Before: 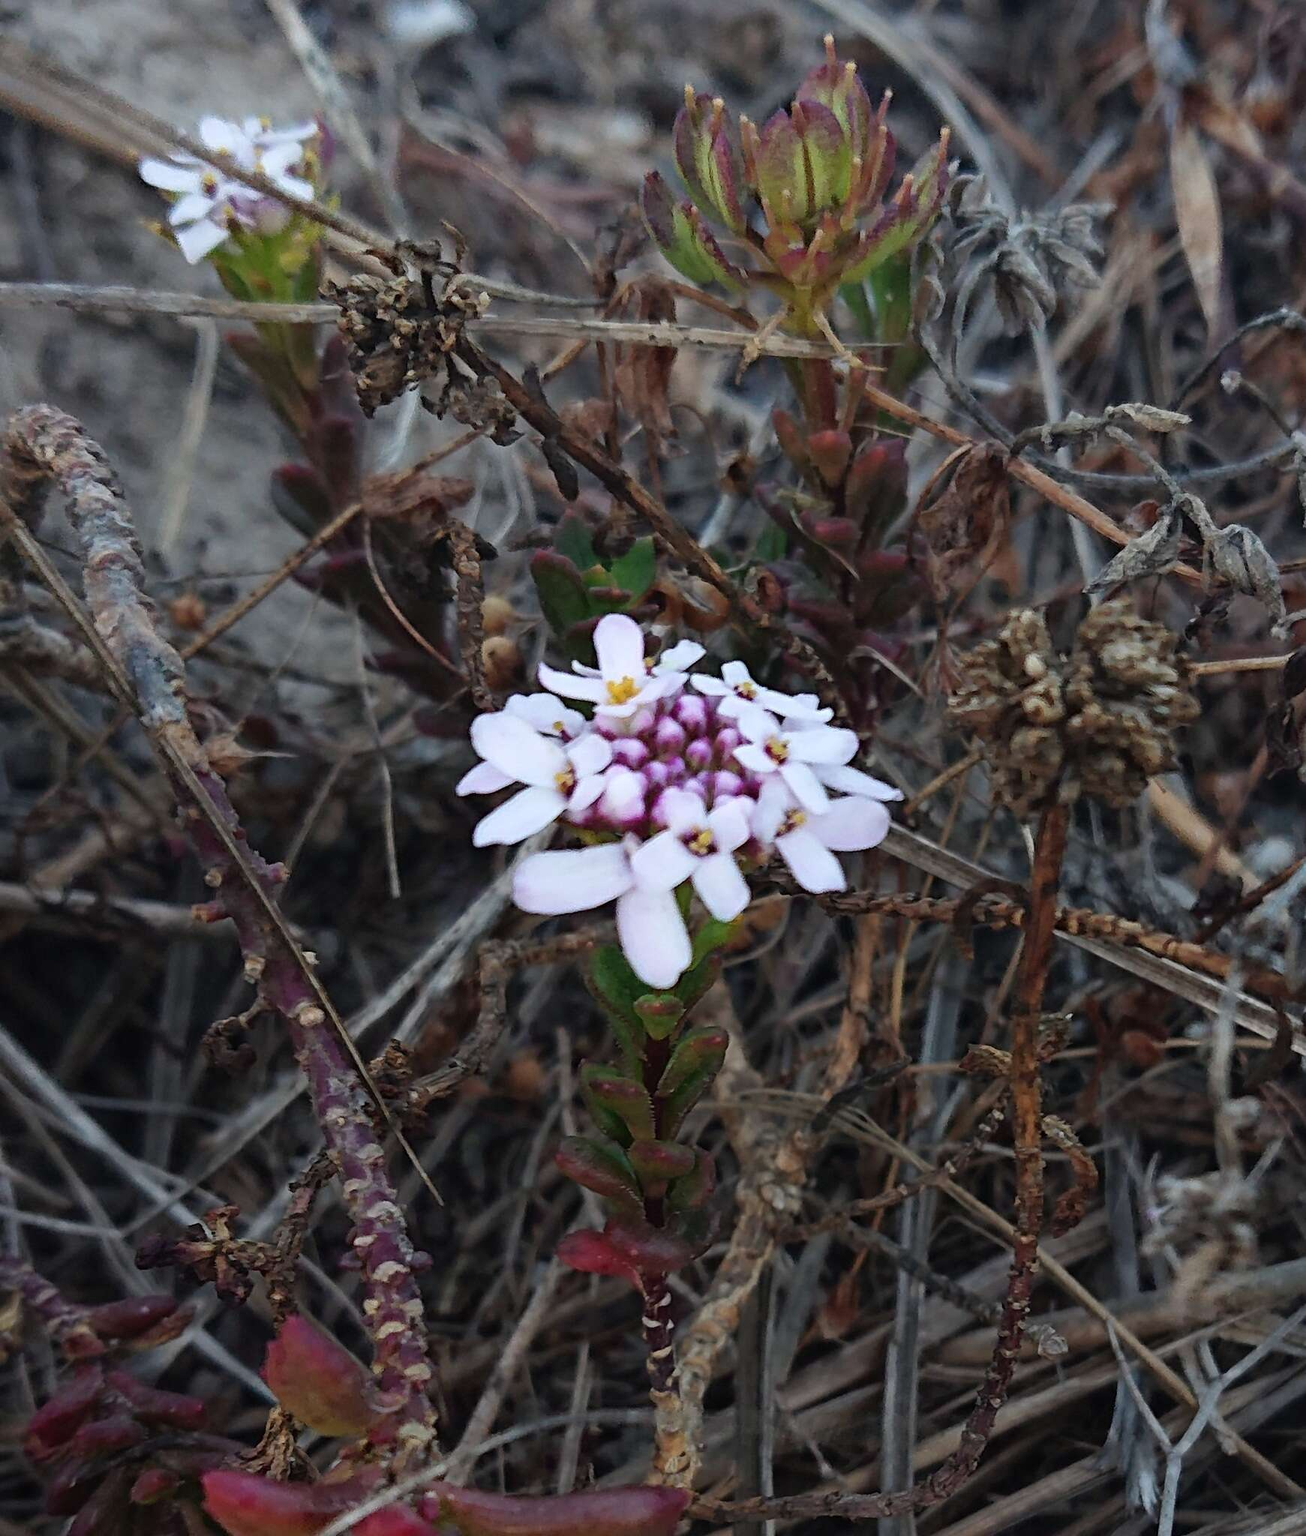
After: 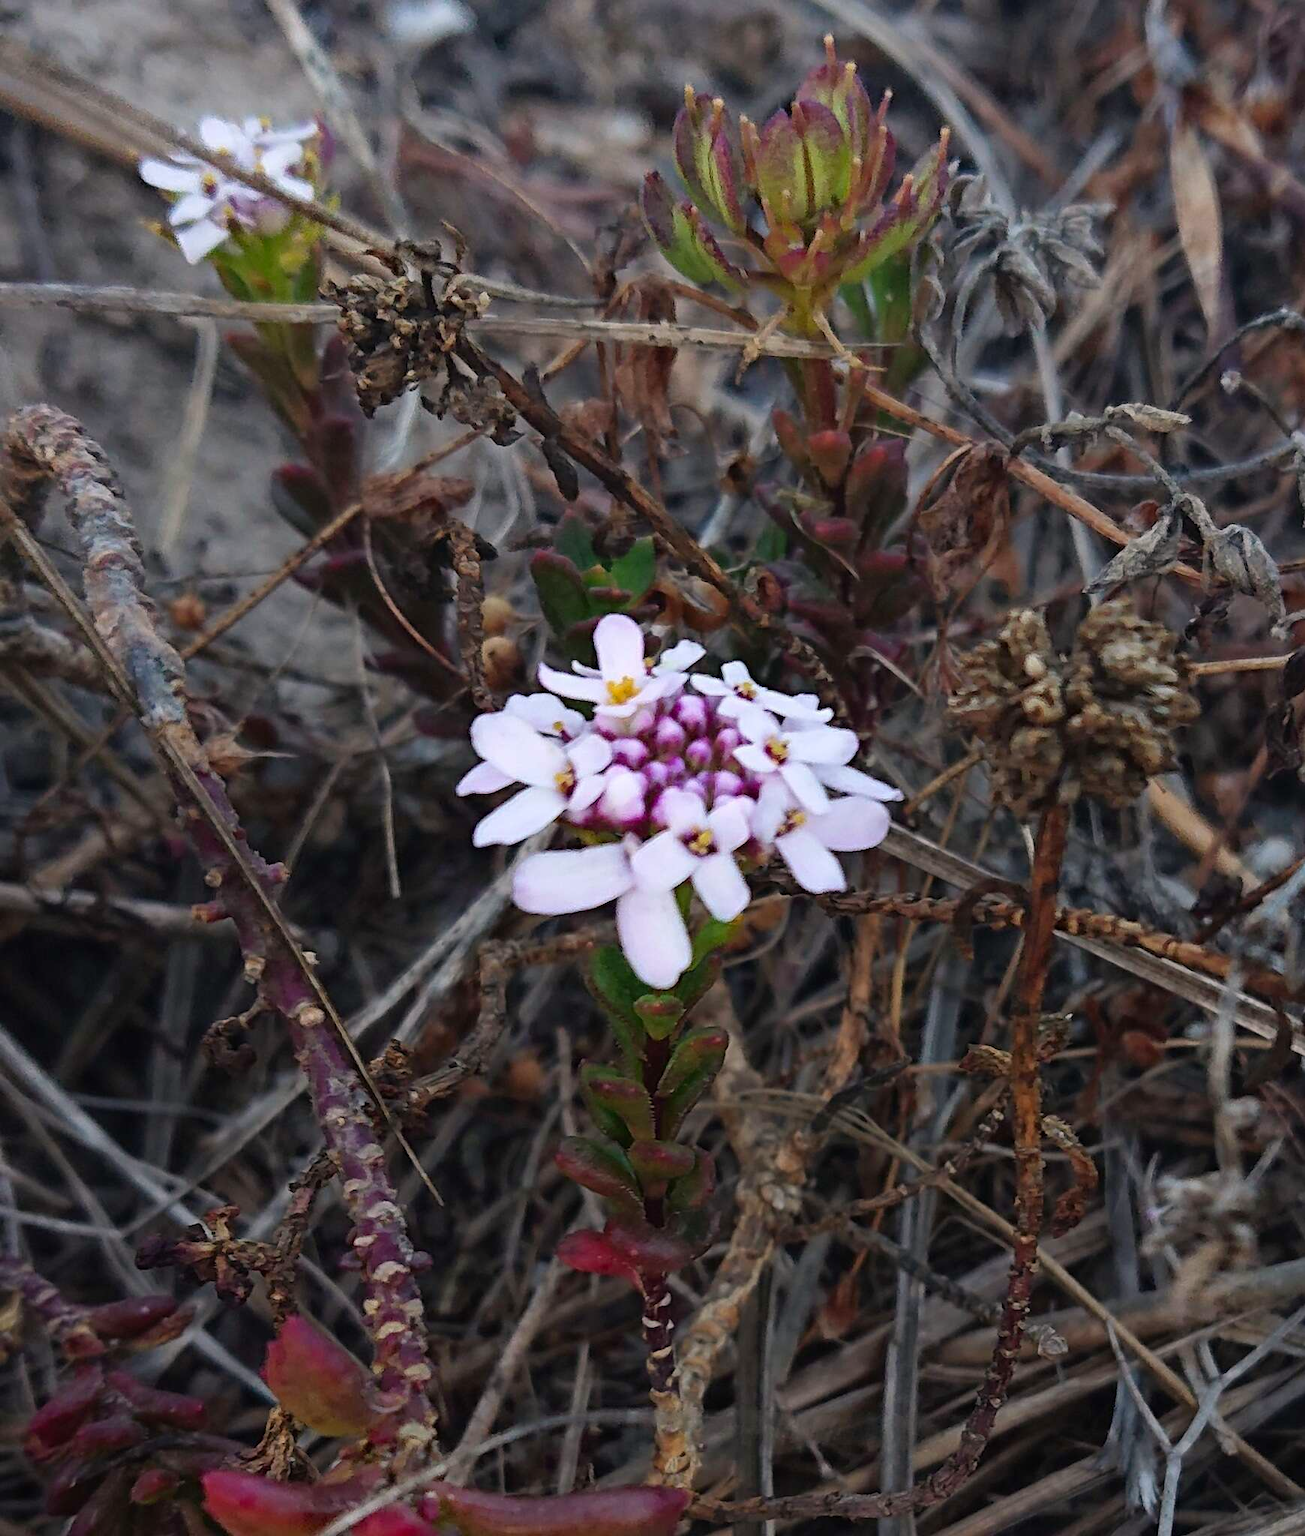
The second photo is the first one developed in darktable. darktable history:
color correction: highlights a* 3.29, highlights b* 1.92, saturation 1.16
tone equalizer: edges refinement/feathering 500, mask exposure compensation -1.57 EV, preserve details no
